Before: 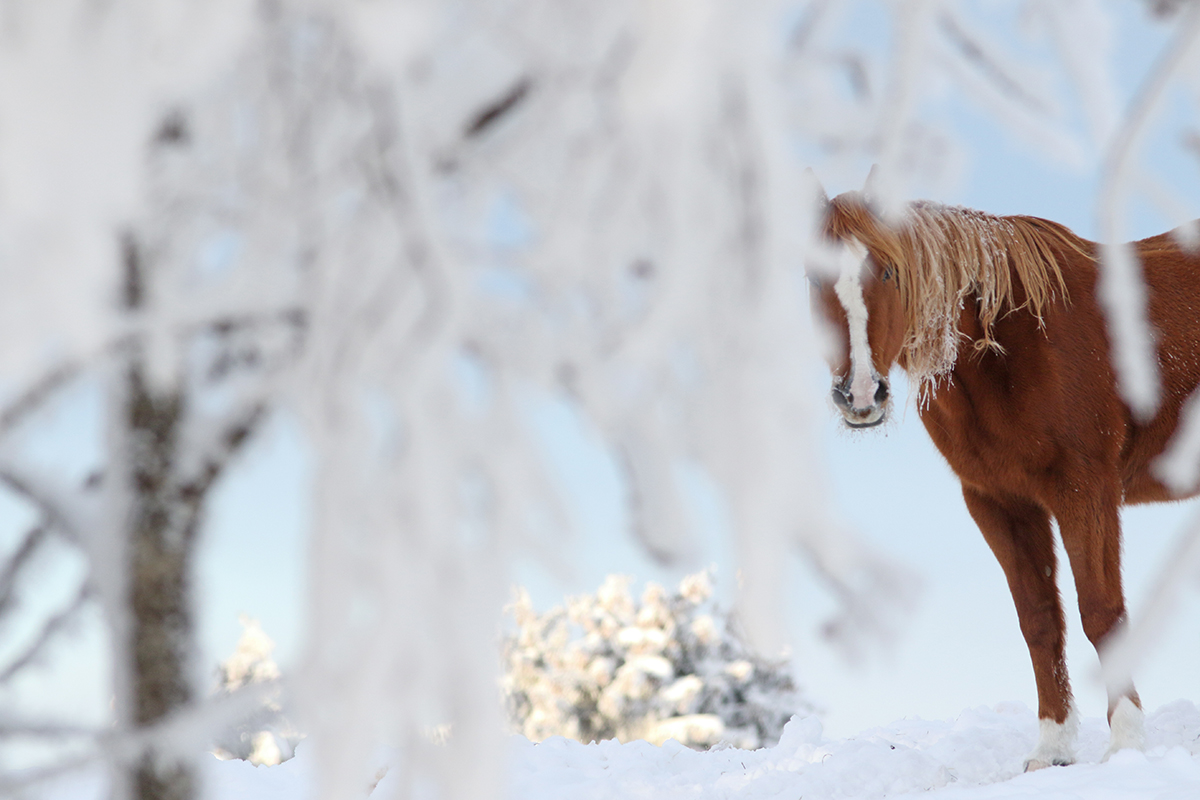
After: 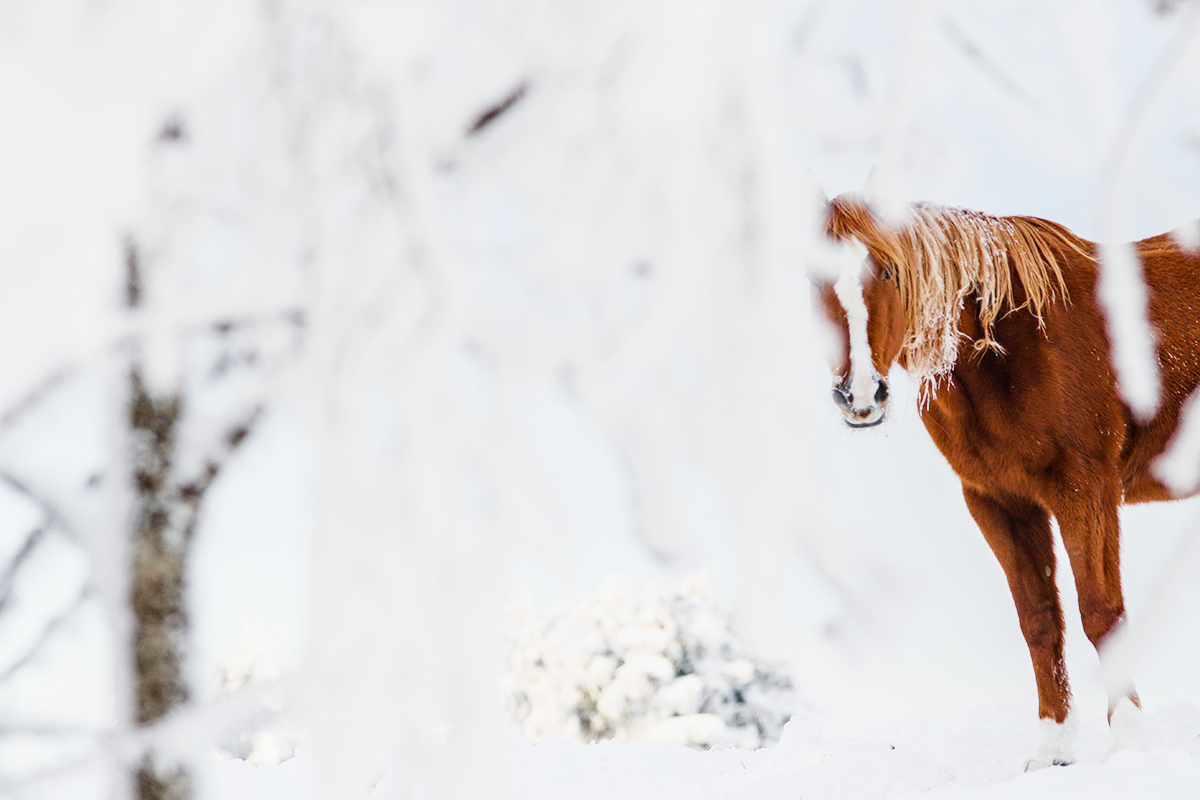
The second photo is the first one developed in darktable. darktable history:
sigmoid: contrast 1.8
exposure: exposure 0.785 EV, compensate highlight preservation false
local contrast: on, module defaults
